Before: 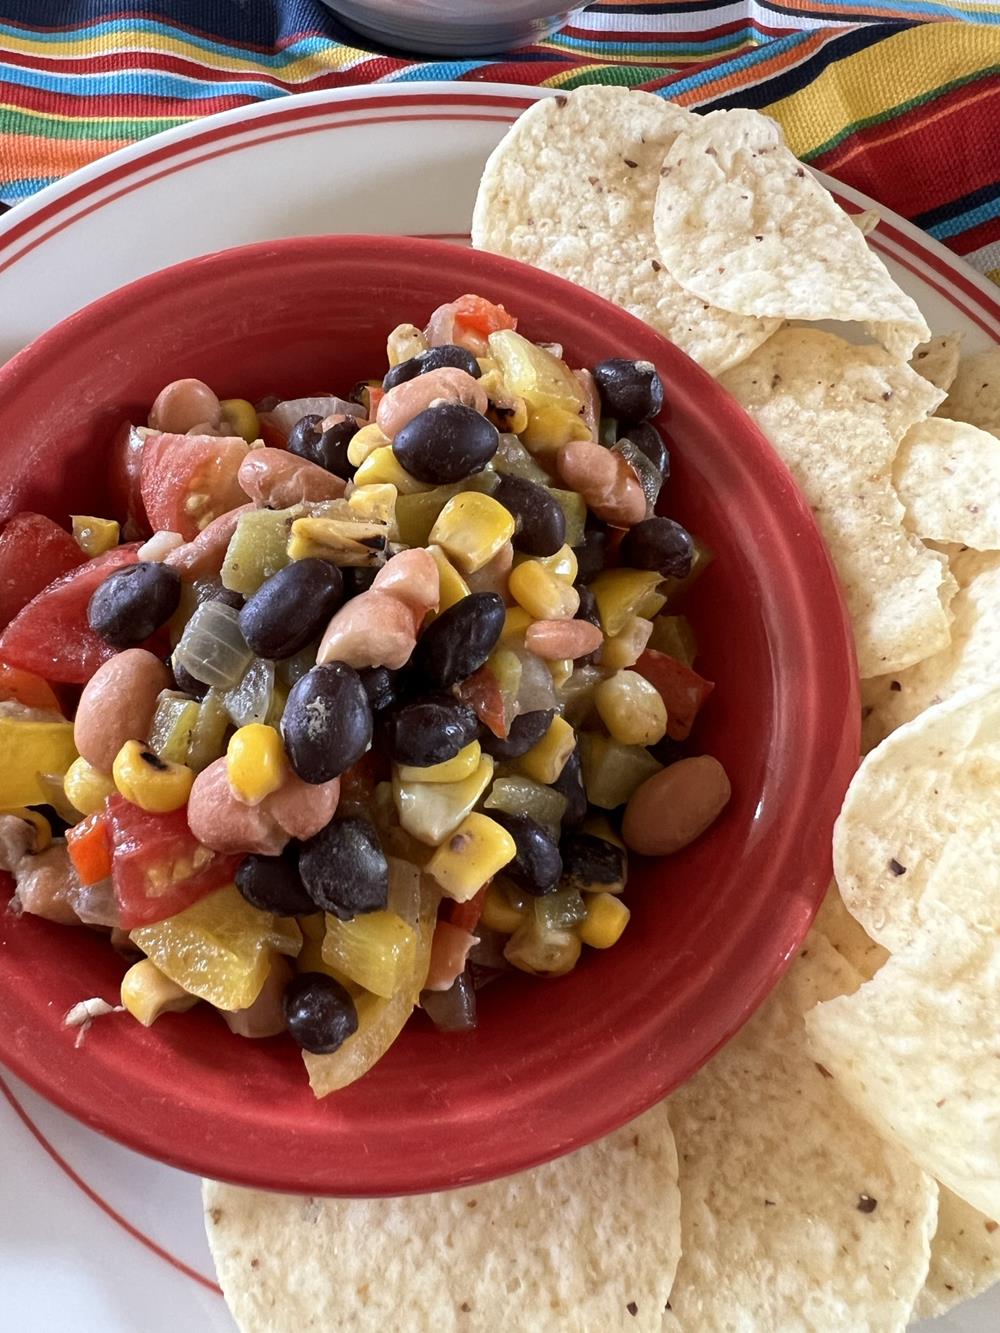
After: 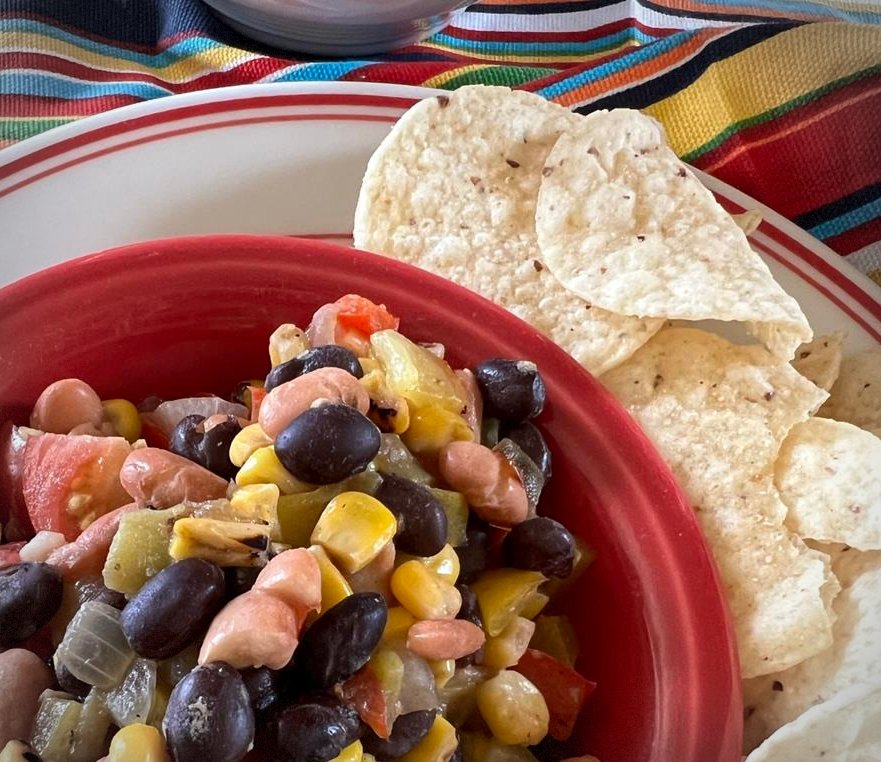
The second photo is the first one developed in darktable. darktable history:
crop and rotate: left 11.812%, bottom 42.776%
vignetting: dithering 8-bit output, unbound false
